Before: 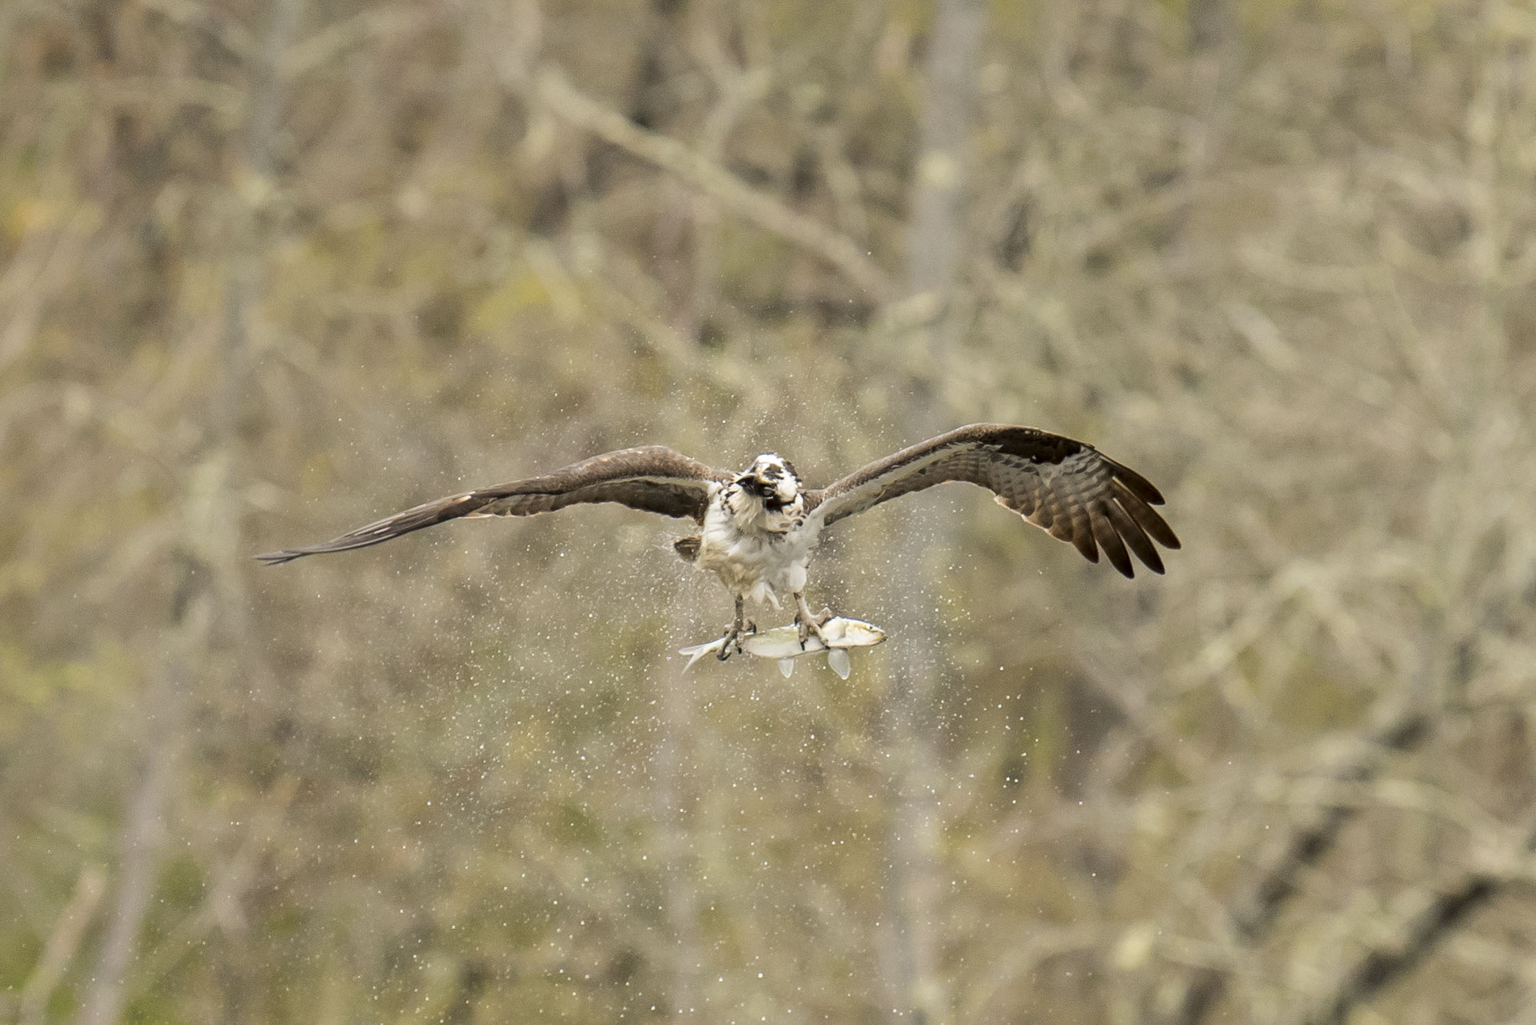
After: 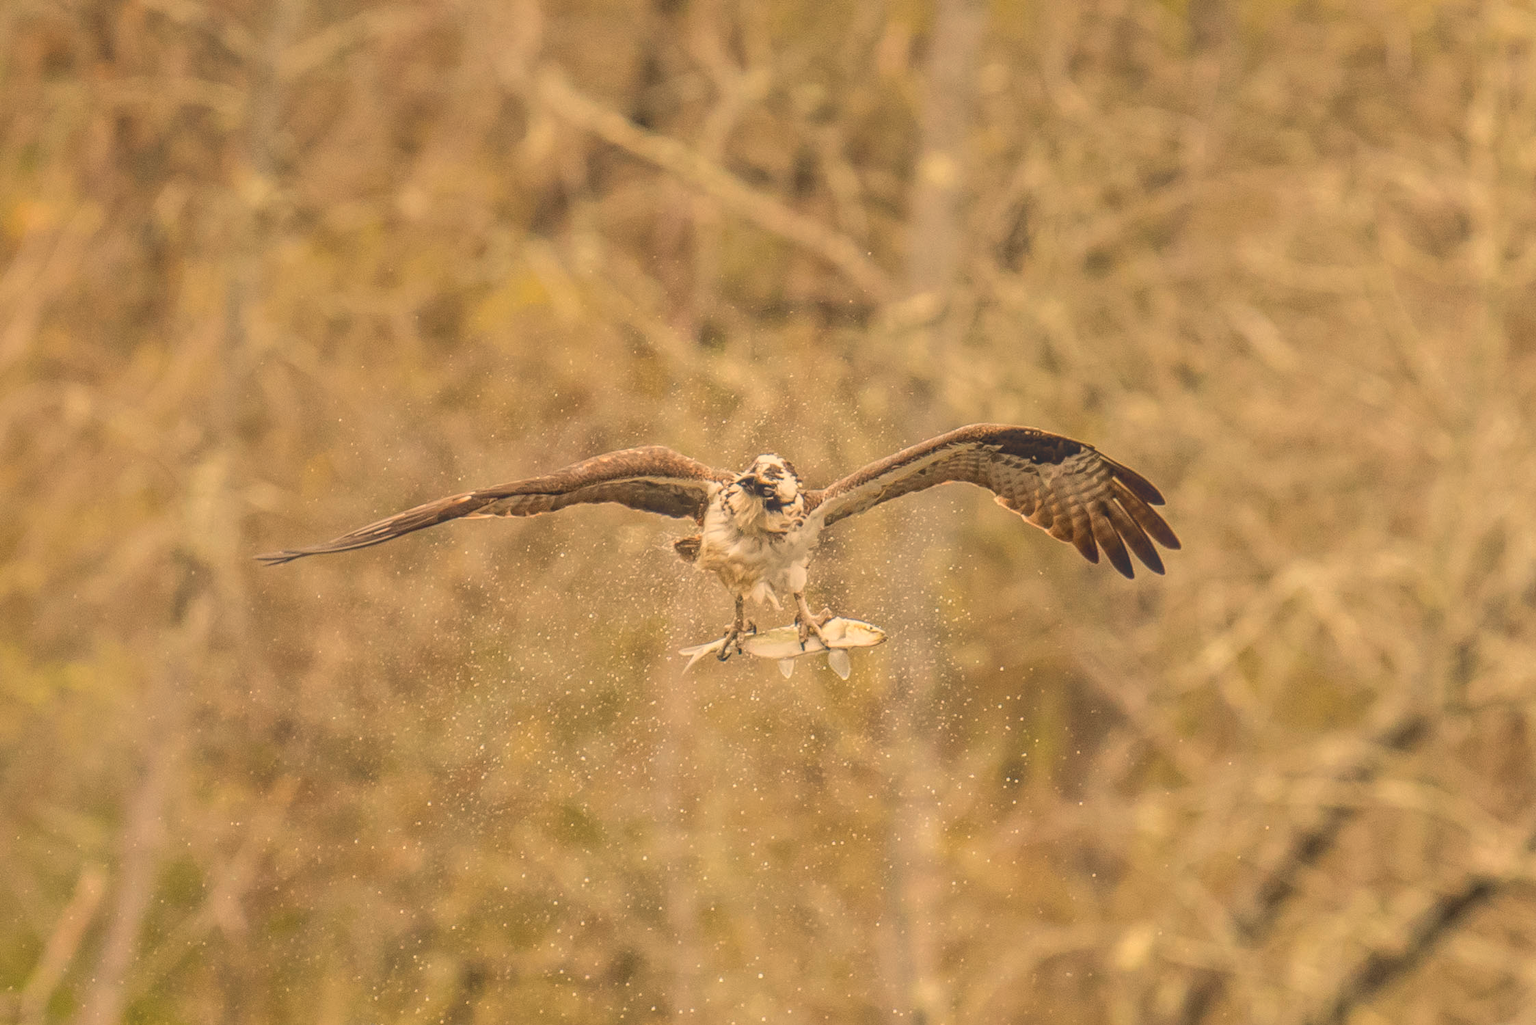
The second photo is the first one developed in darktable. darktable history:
contrast brightness saturation: contrast -0.11
local contrast: highlights 73%, shadows 15%, midtone range 0.197
white balance: red 1.138, green 0.996, blue 0.812
